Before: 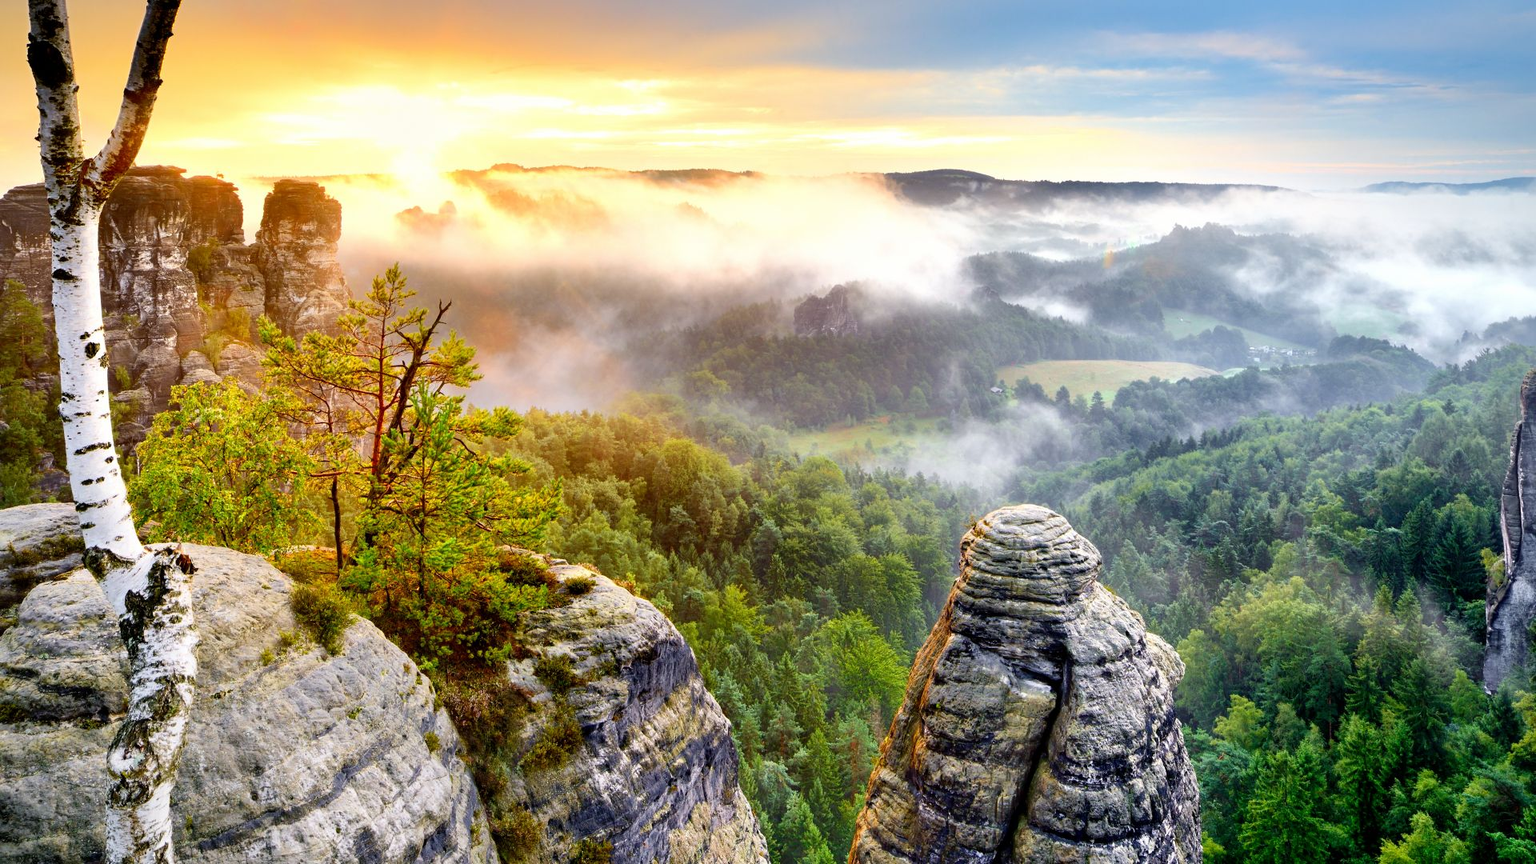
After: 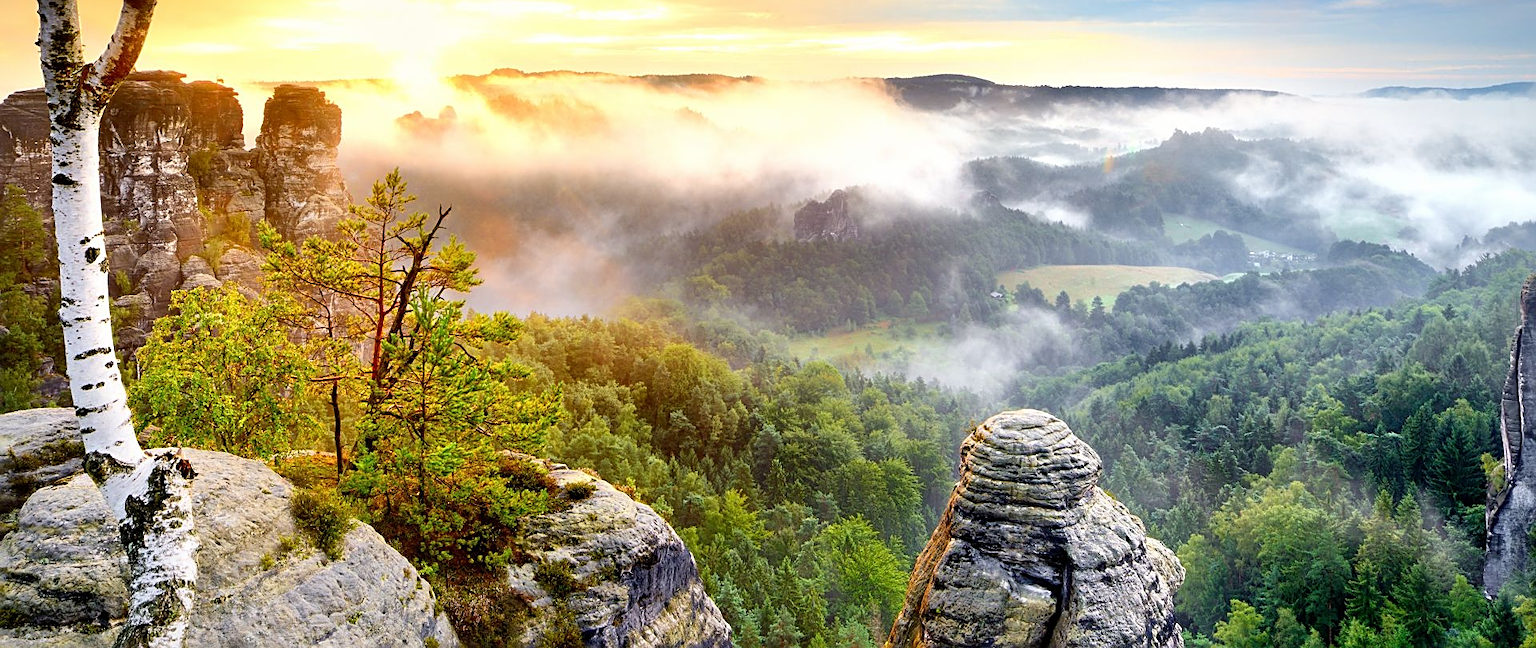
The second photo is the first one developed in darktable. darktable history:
sharpen: on, module defaults
crop: top 11.029%, bottom 13.903%
